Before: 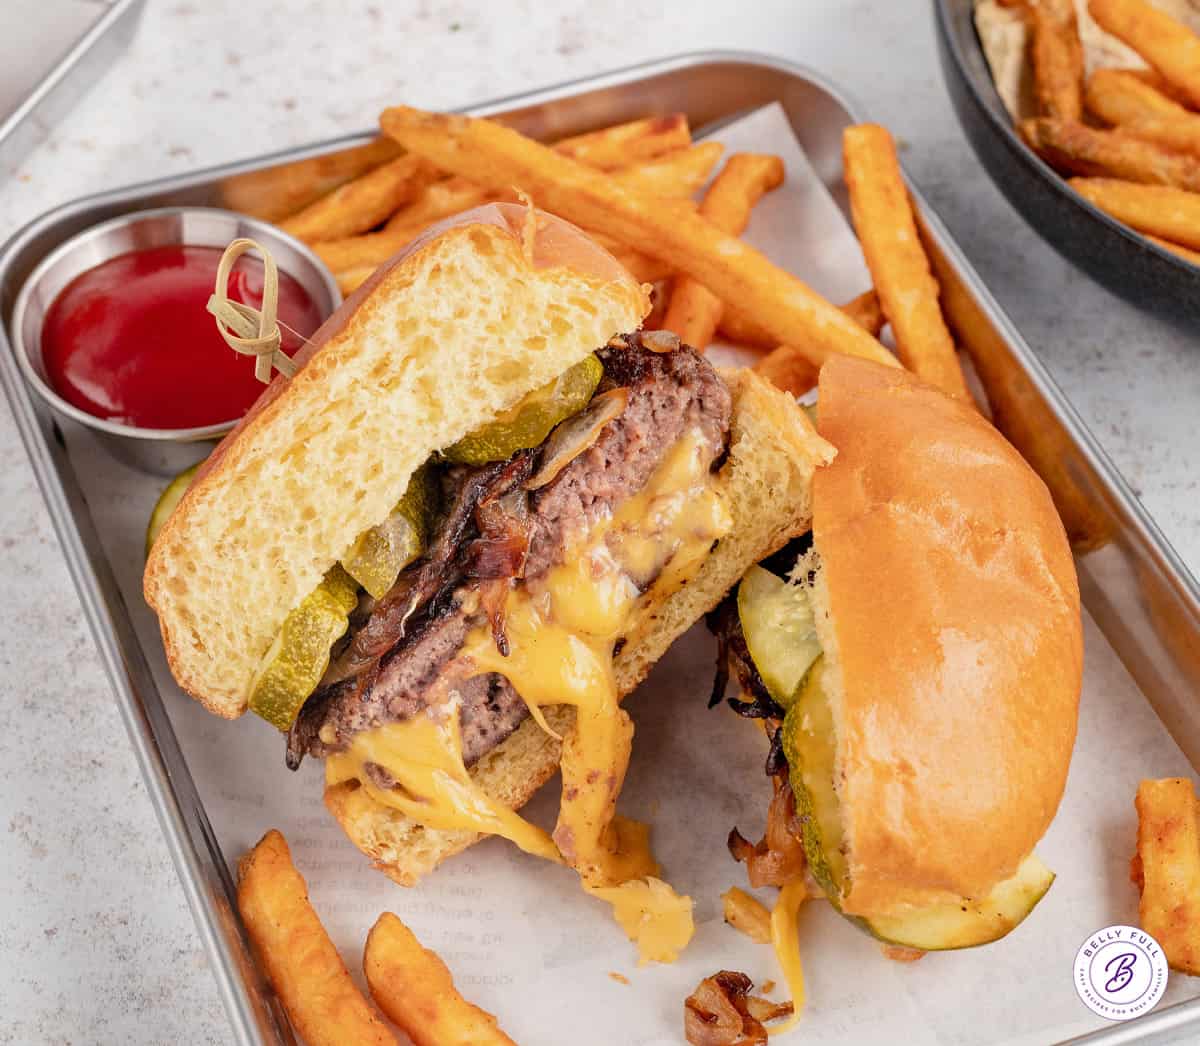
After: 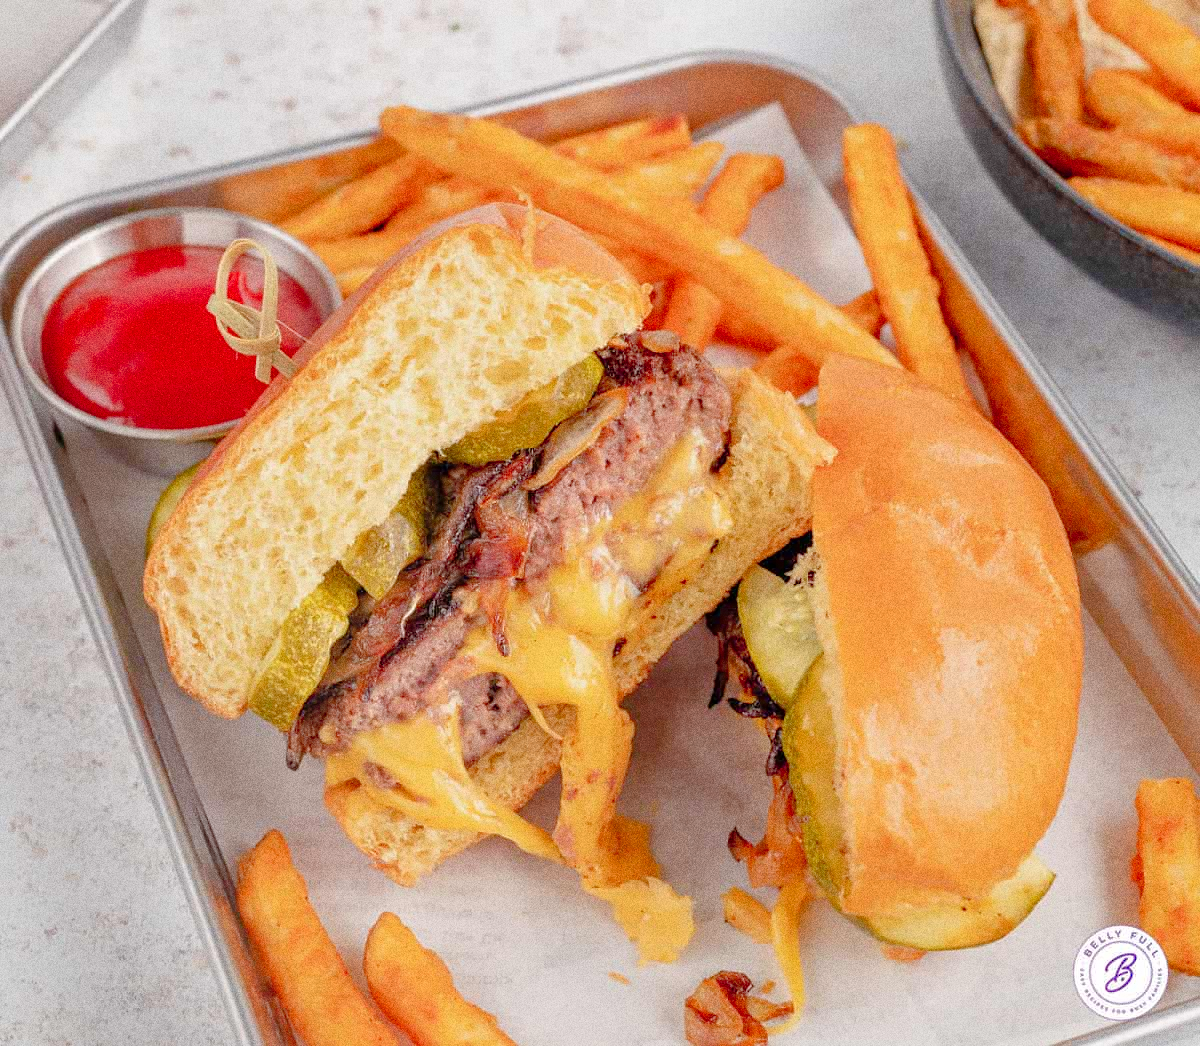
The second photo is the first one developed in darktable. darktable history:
grain: coarseness 0.09 ISO, strength 40%
tone curve: curves: ch0 [(0, 0) (0.004, 0.008) (0.077, 0.156) (0.169, 0.29) (0.774, 0.774) (1, 1)], color space Lab, linked channels, preserve colors none
tone equalizer: on, module defaults
